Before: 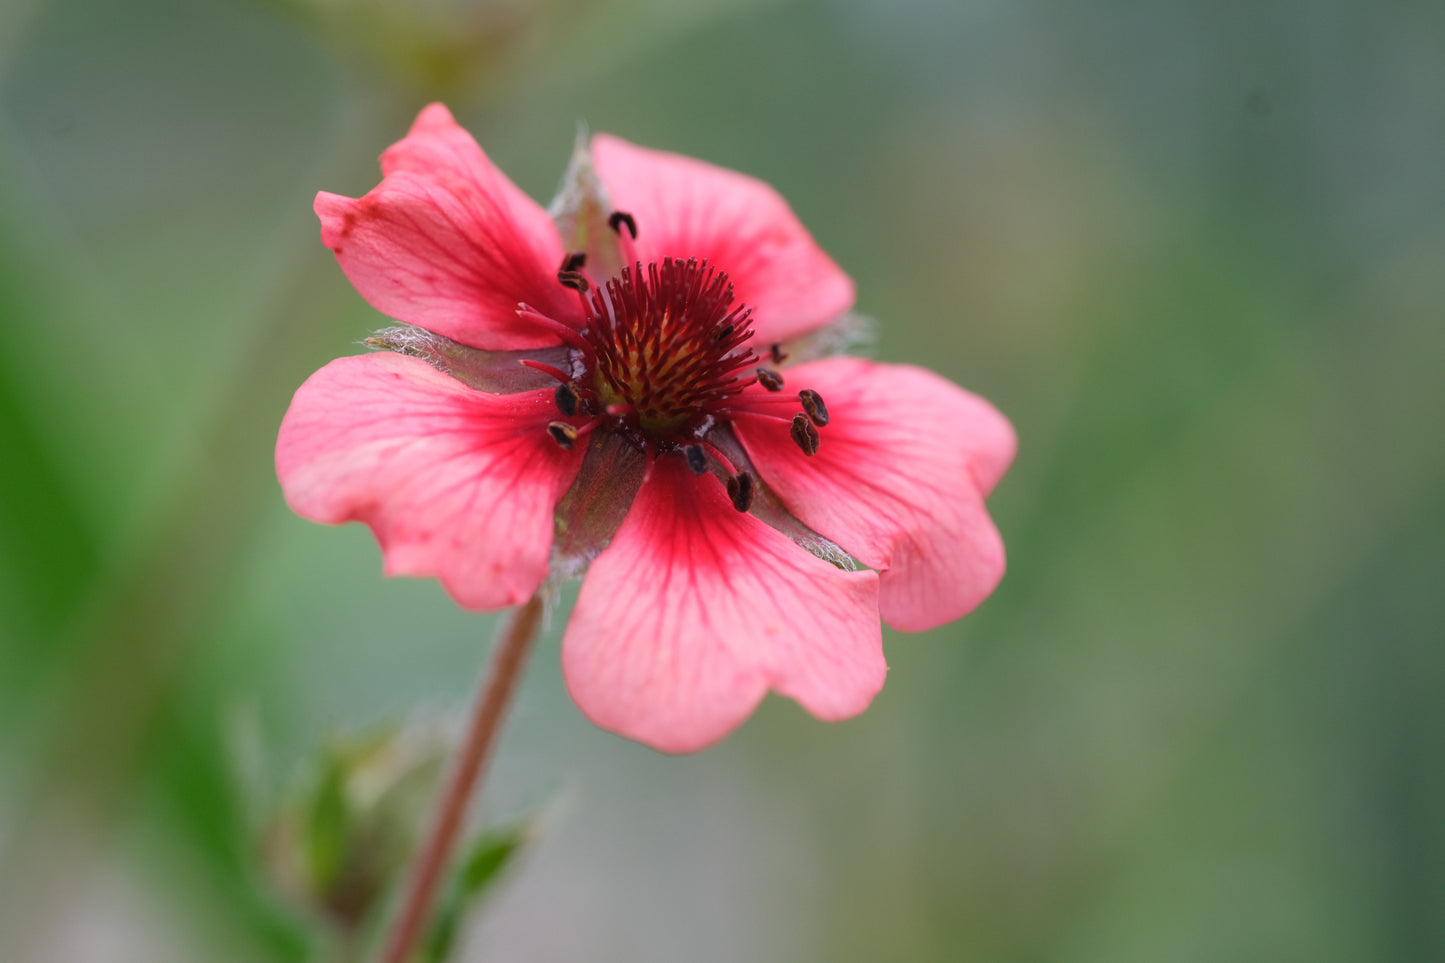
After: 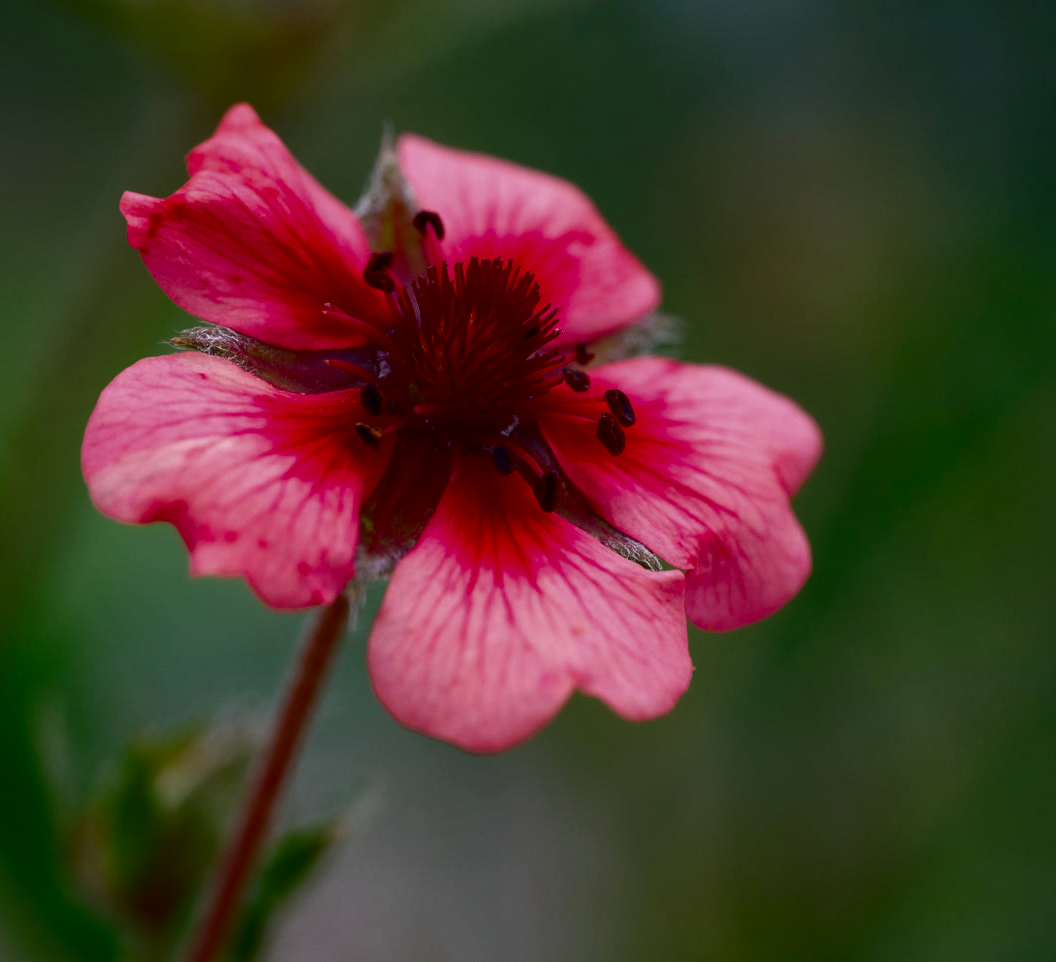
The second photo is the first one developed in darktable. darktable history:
color balance rgb: highlights gain › chroma 0.219%, highlights gain › hue 332.93°, perceptual saturation grading › global saturation 0.579%
contrast brightness saturation: contrast 0.091, brightness -0.579, saturation 0.17
crop: left 13.489%, top 0%, right 13.375%
